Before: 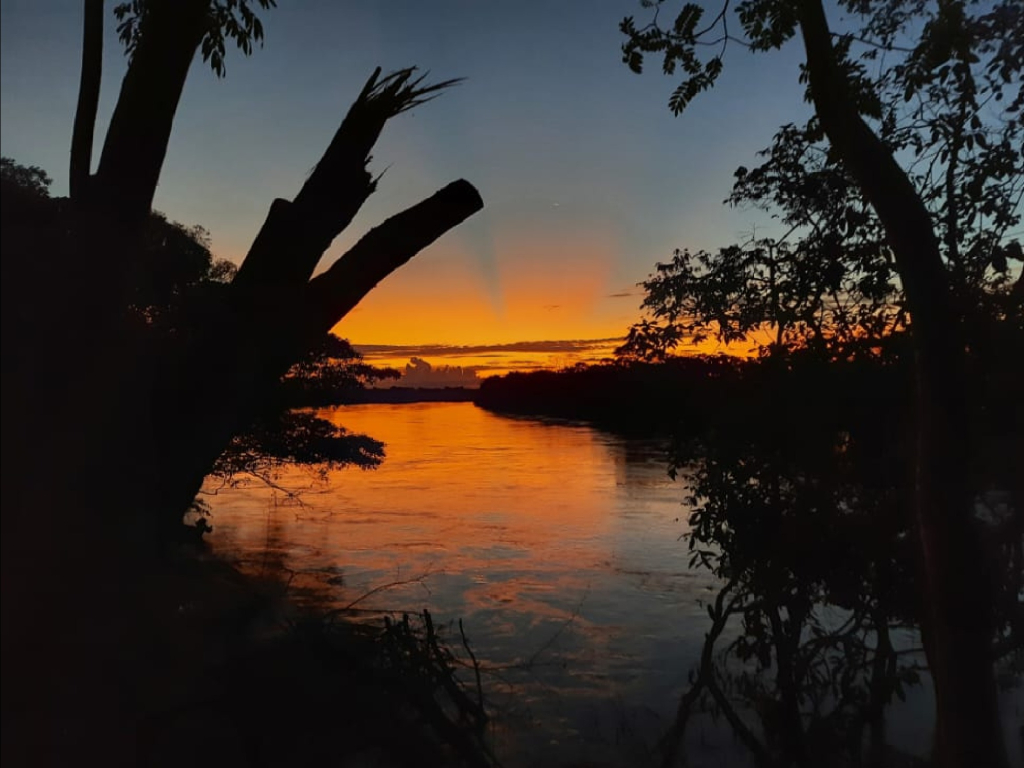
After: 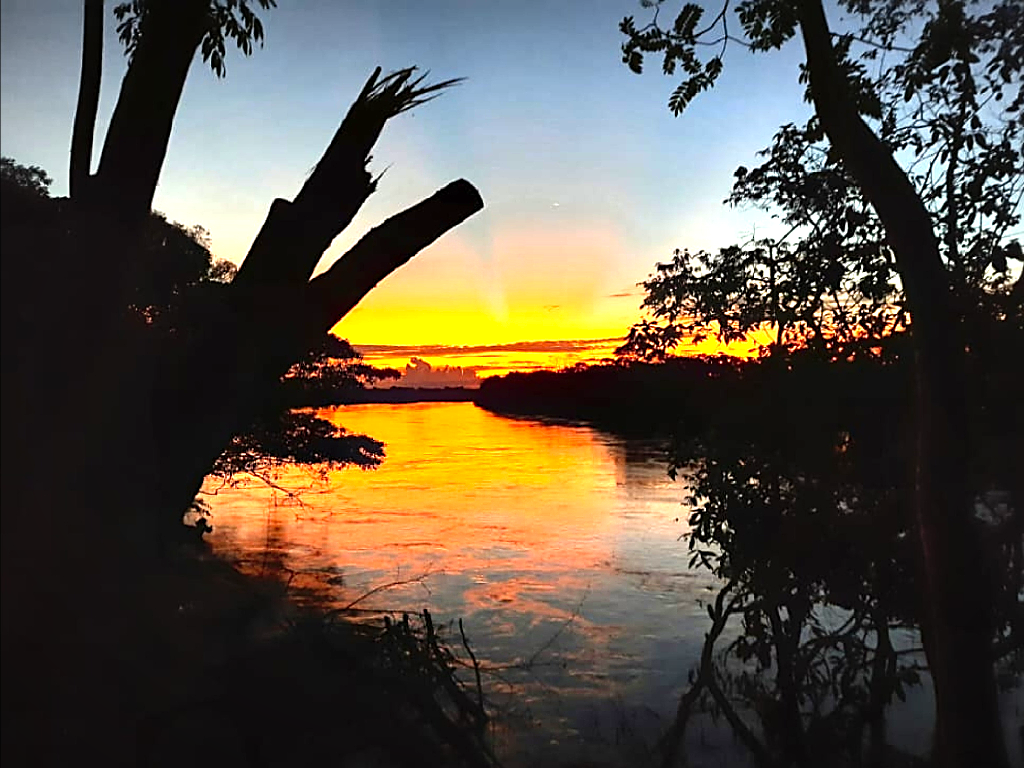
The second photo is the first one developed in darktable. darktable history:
sharpen: on, module defaults
levels: levels [0, 0.281, 0.562]
vignetting: fall-off radius 70%, automatic ratio true
